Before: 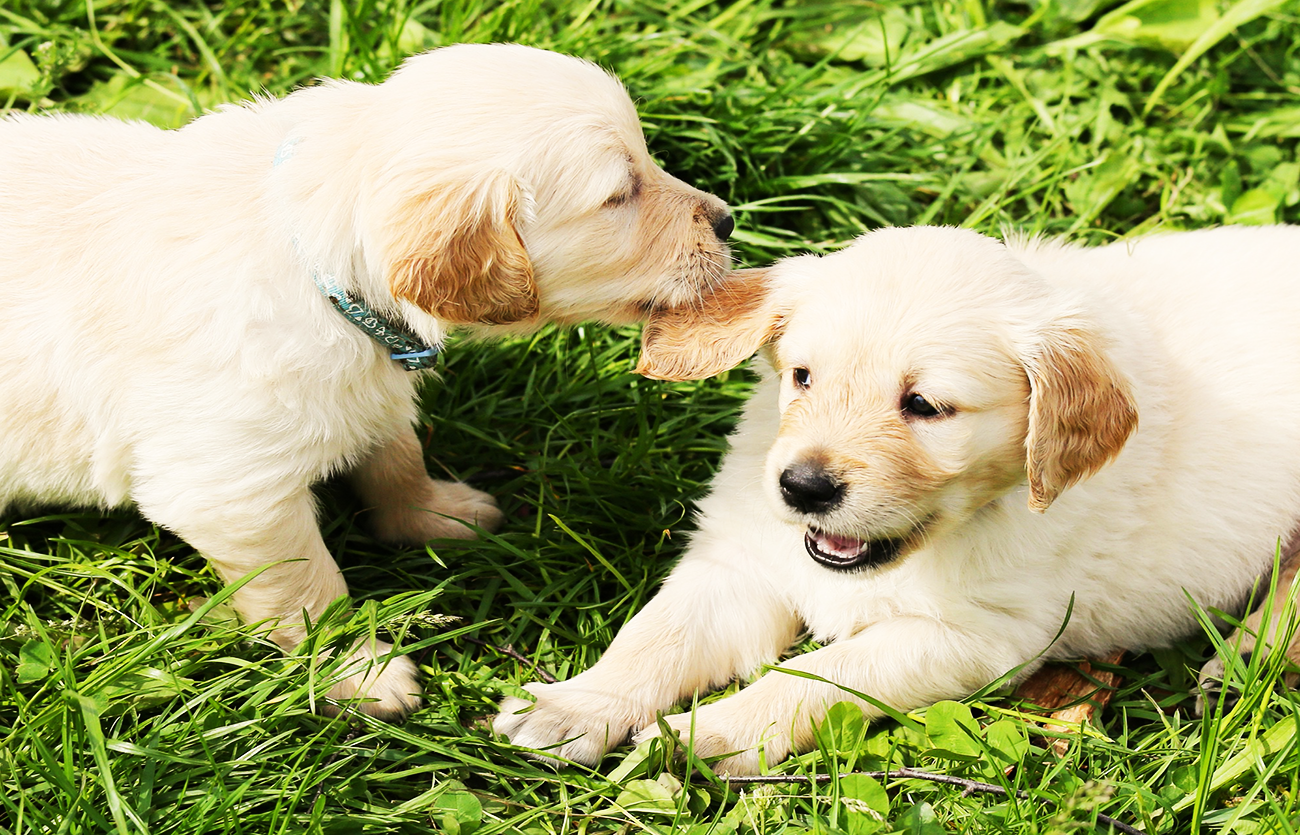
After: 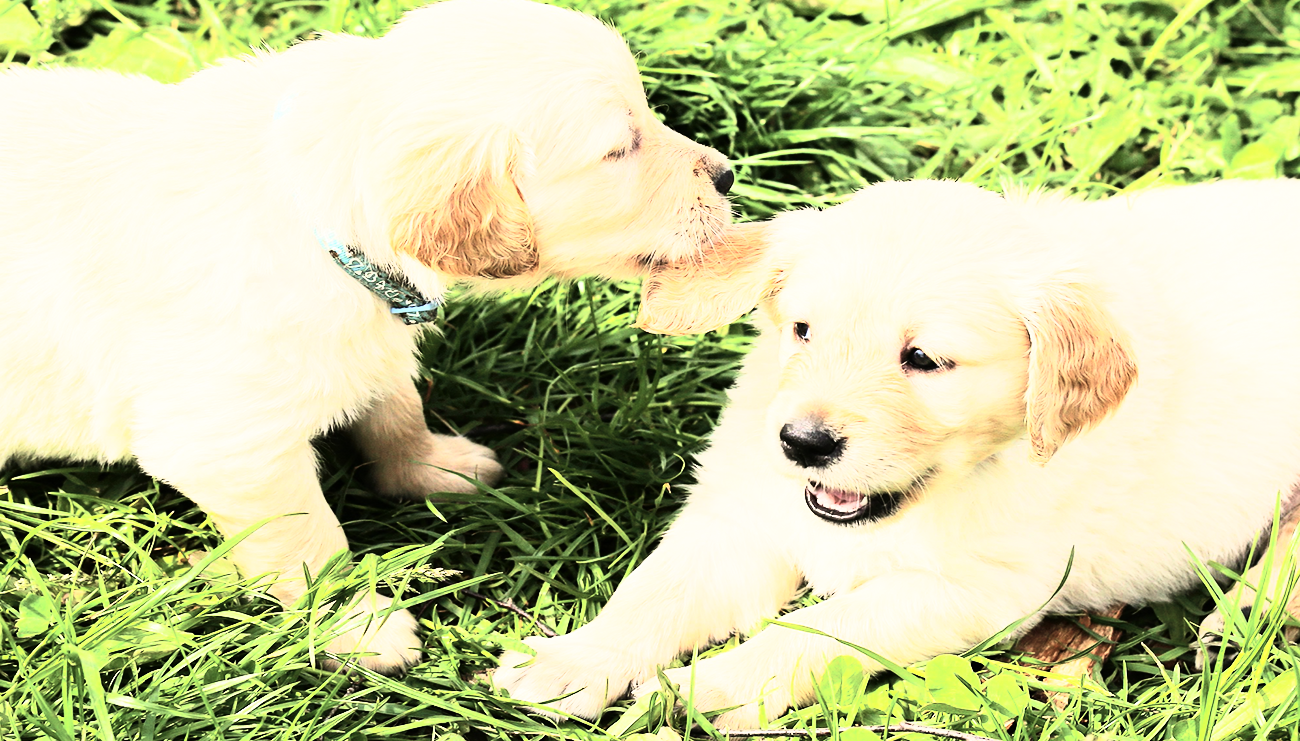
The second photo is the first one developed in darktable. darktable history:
tone curve: curves: ch0 [(0, 0) (0.003, 0.003) (0.011, 0.011) (0.025, 0.026) (0.044, 0.045) (0.069, 0.087) (0.1, 0.141) (0.136, 0.202) (0.177, 0.271) (0.224, 0.357) (0.277, 0.461) (0.335, 0.583) (0.399, 0.685) (0.468, 0.782) (0.543, 0.867) (0.623, 0.927) (0.709, 0.96) (0.801, 0.975) (0.898, 0.987) (1, 1)], color space Lab, independent channels, preserve colors none
crop and rotate: top 5.609%, bottom 5.609%
